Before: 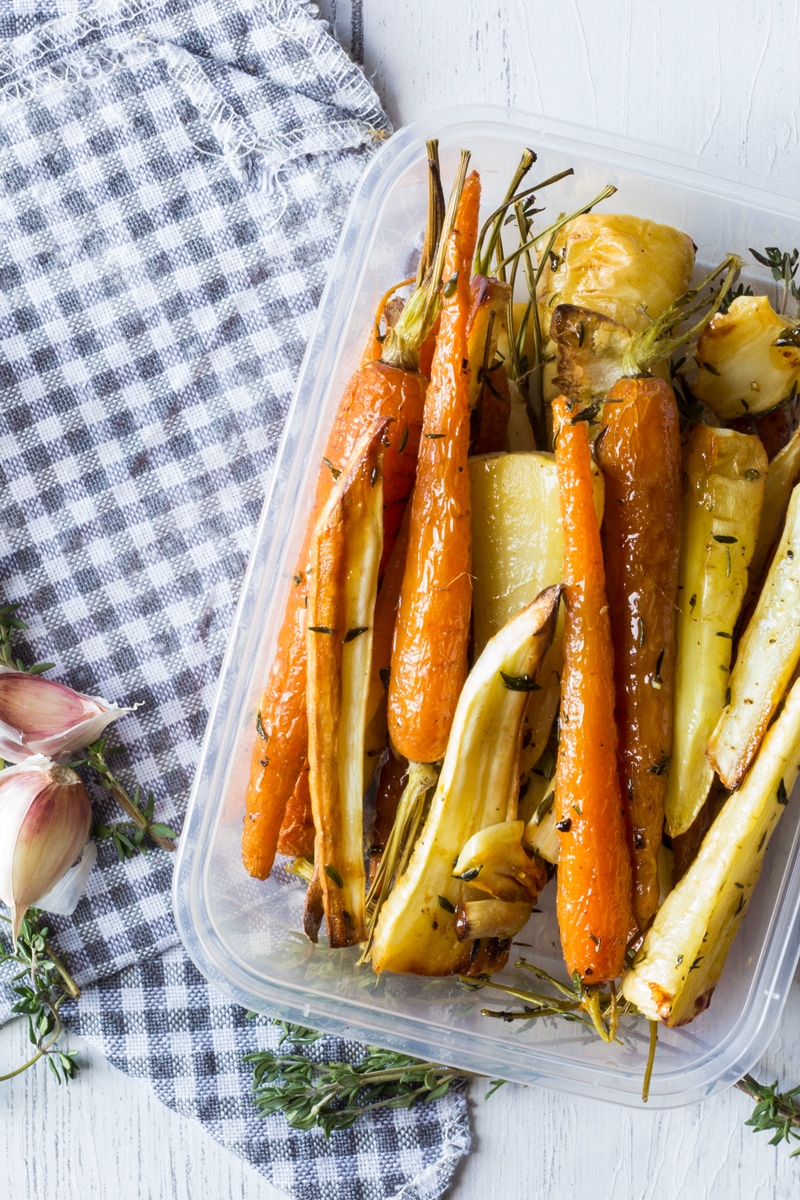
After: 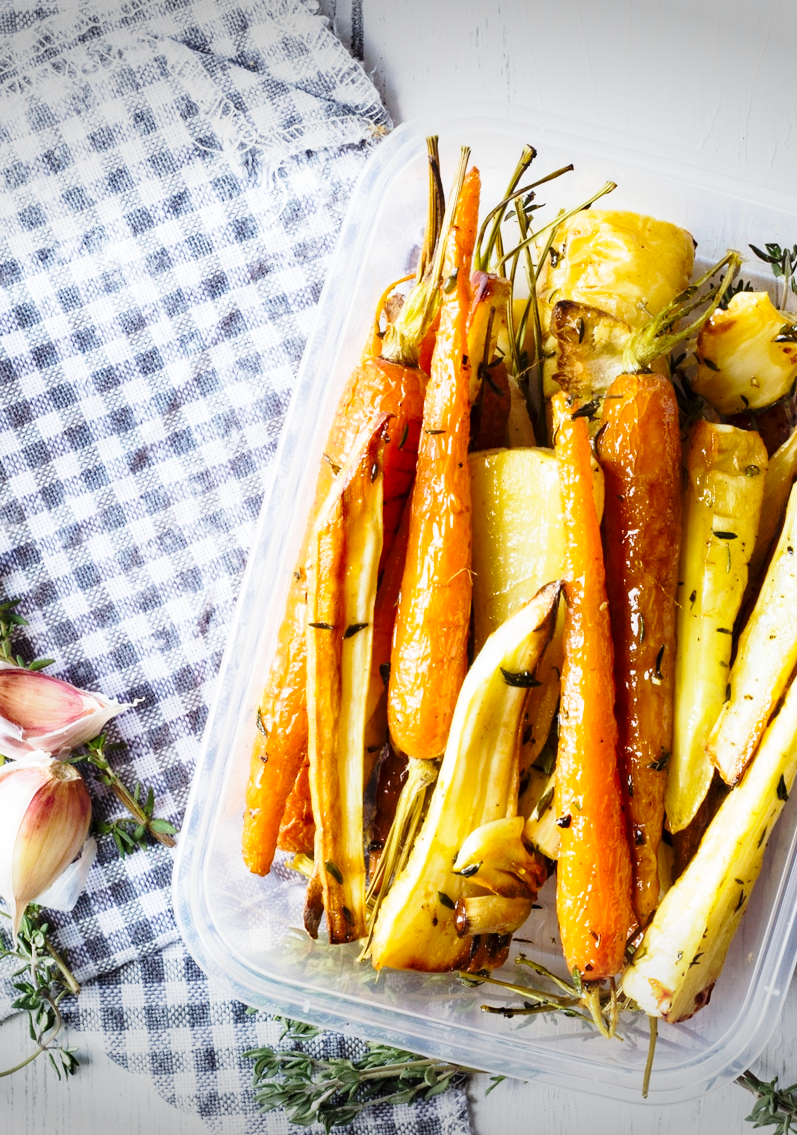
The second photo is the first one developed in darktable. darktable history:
vignetting: fall-off start 99.28%, width/height ratio 1.304
crop: top 0.407%, right 0.264%, bottom 4.989%
base curve: curves: ch0 [(0, 0) (0.028, 0.03) (0.121, 0.232) (0.46, 0.748) (0.859, 0.968) (1, 1)], preserve colors none
haze removal: adaptive false
